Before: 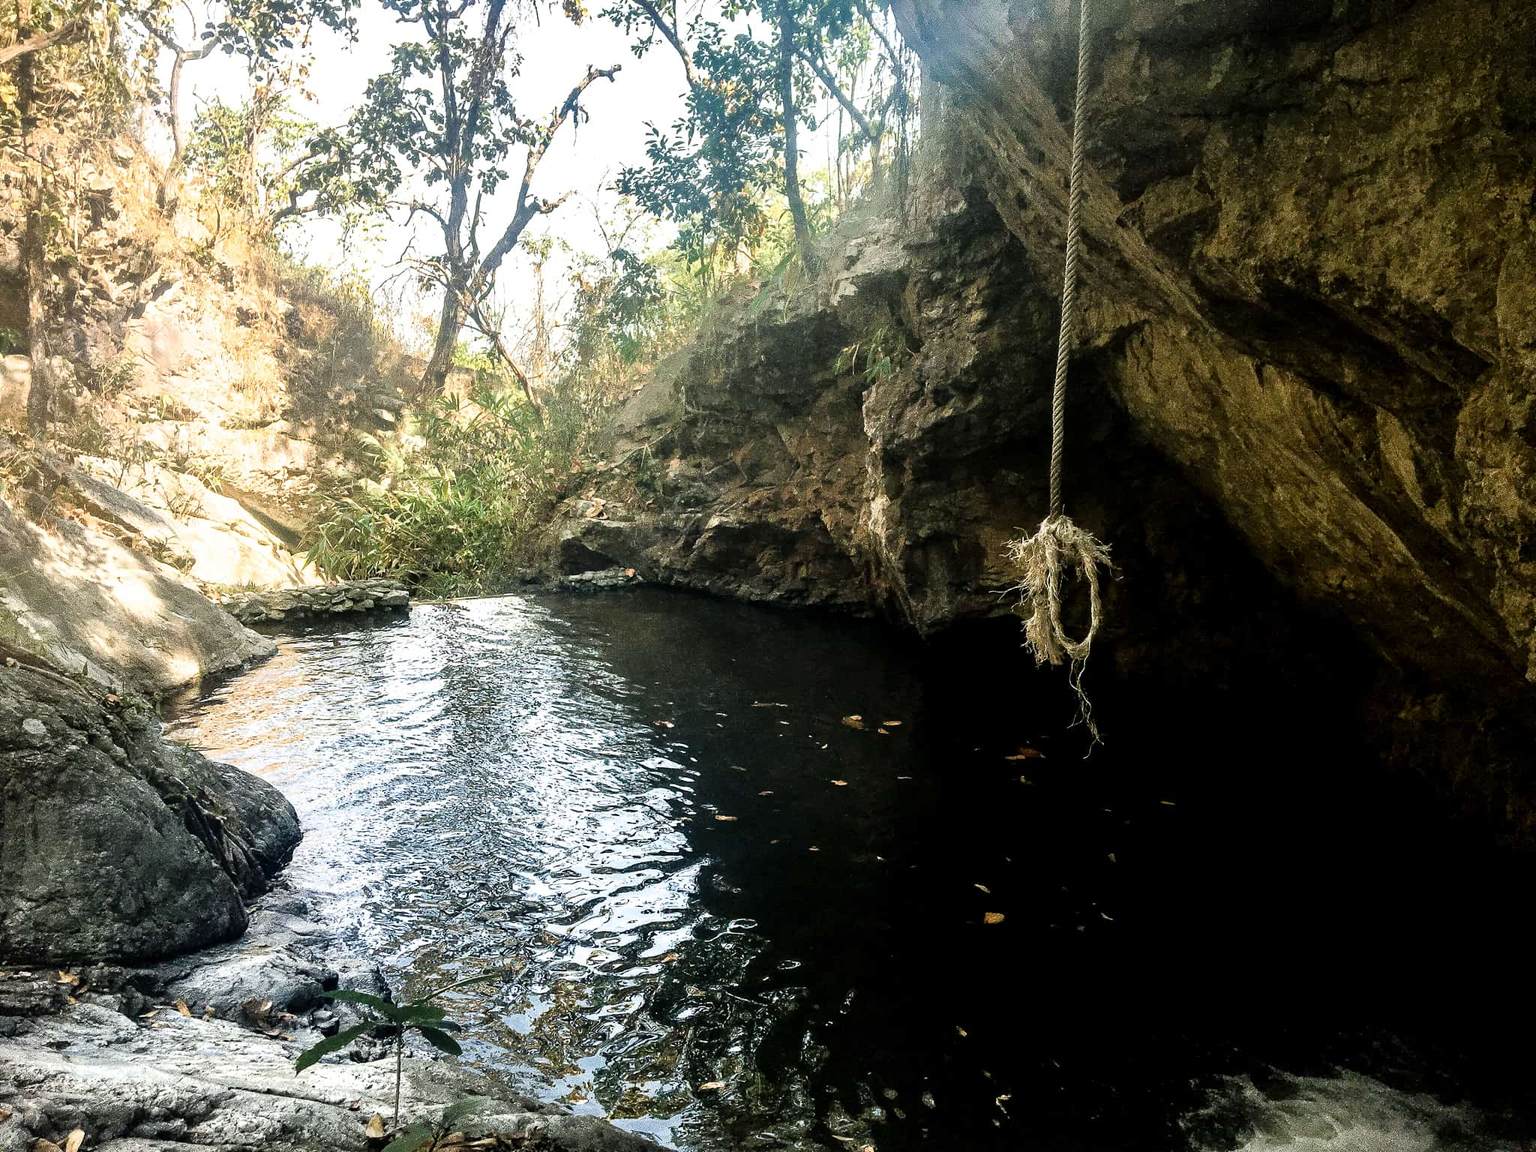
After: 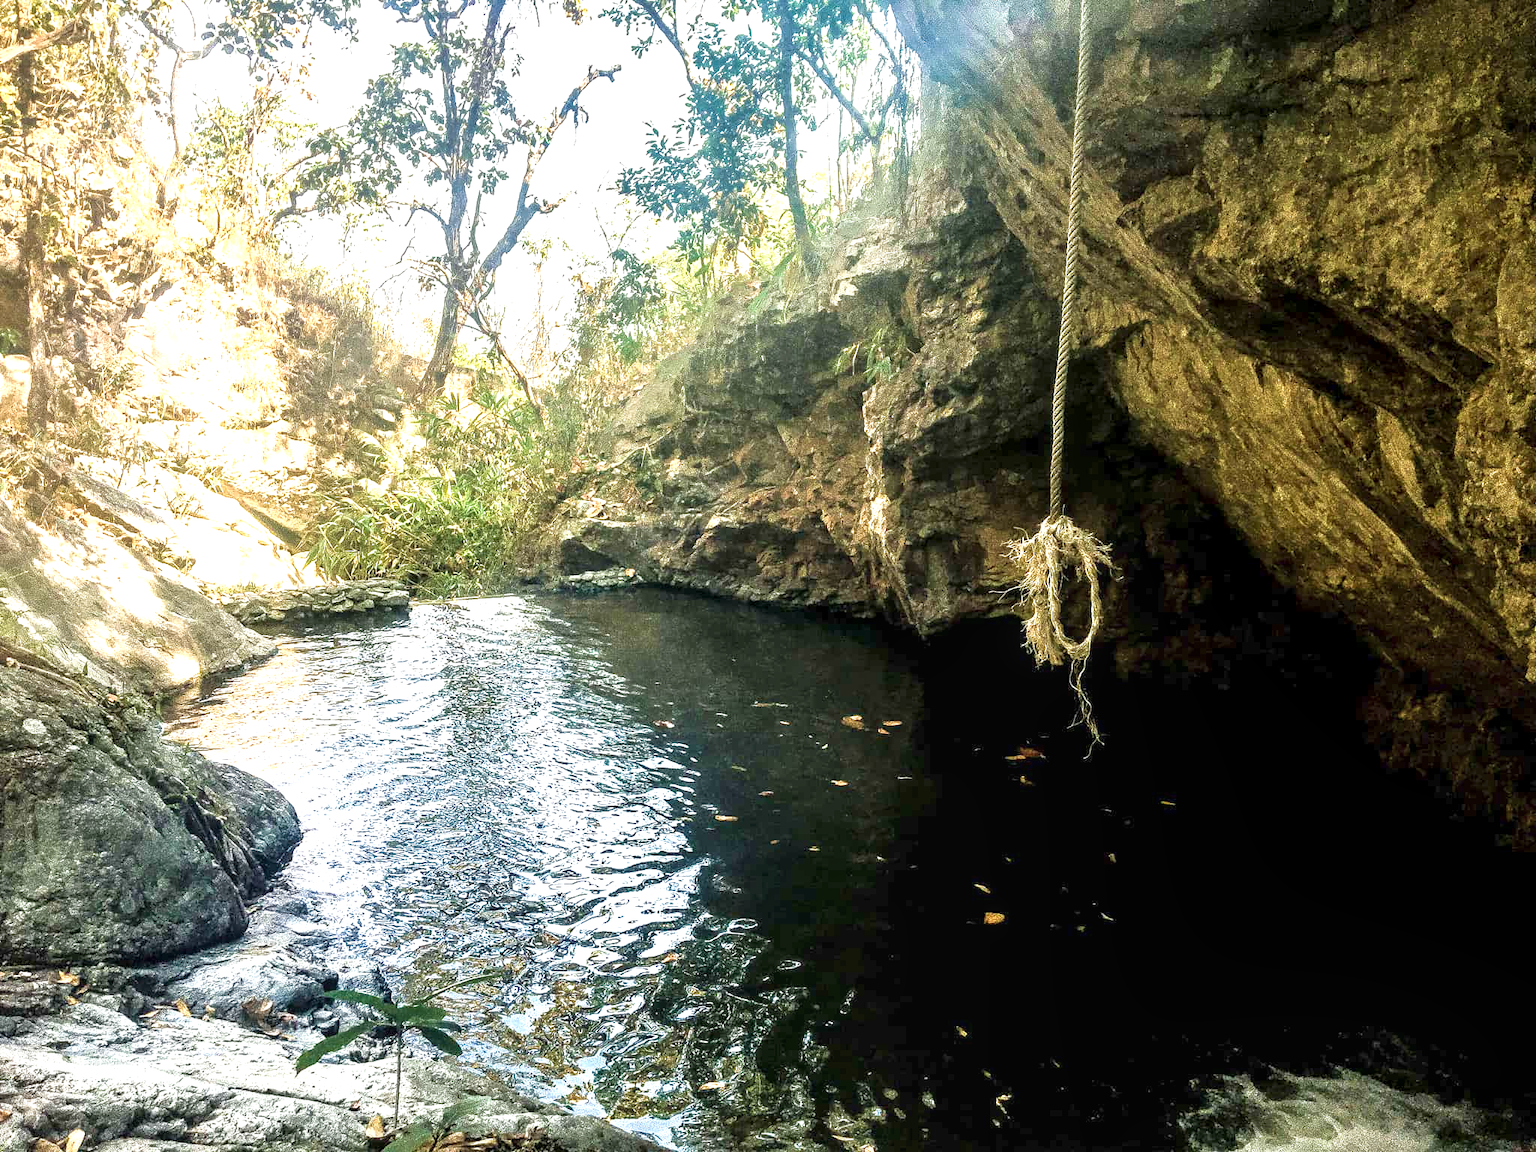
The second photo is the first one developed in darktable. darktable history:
tone equalizer: -8 EV 0.99 EV, -7 EV 0.991 EV, -6 EV 0.984 EV, -5 EV 1.04 EV, -4 EV 0.993 EV, -3 EV 0.721 EV, -2 EV 0.521 EV, -1 EV 0.26 EV
velvia: on, module defaults
local contrast: on, module defaults
exposure: black level correction 0, exposure 0.698 EV, compensate highlight preservation false
